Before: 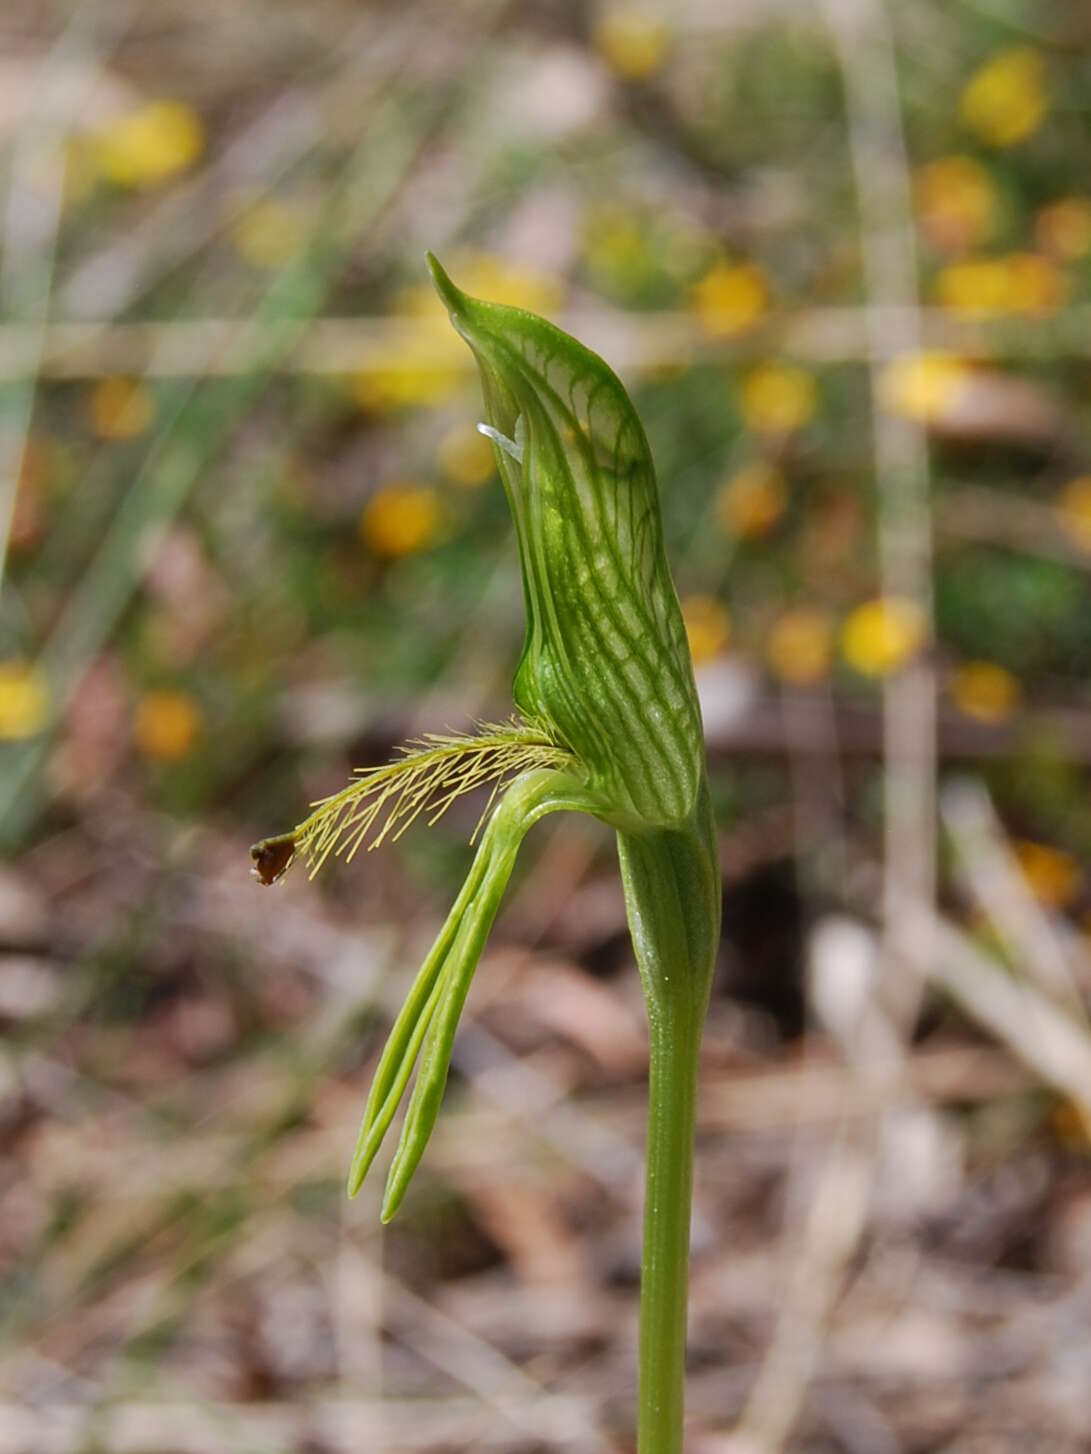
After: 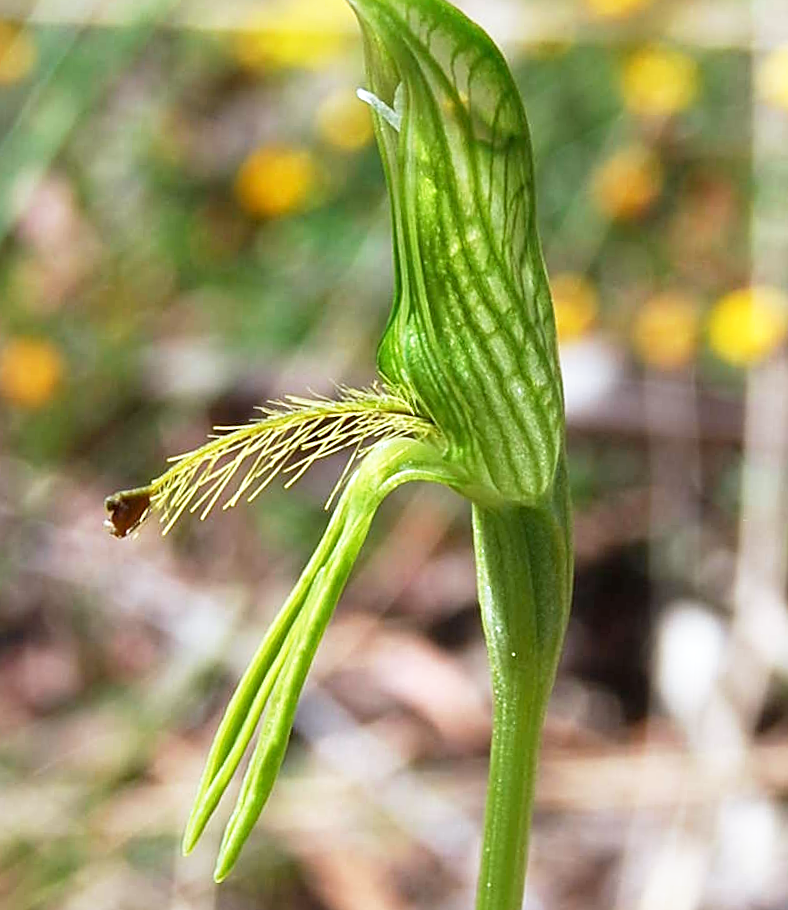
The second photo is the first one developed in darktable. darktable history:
sharpen: on, module defaults
crop and rotate: angle -3.37°, left 9.79%, top 20.73%, right 12.42%, bottom 11.82%
color calibration: illuminant Planckian (black body), adaptation linear Bradford (ICC v4), x 0.361, y 0.366, temperature 4511.61 K, saturation algorithm version 1 (2020)
exposure: black level correction 0.001, exposure 0.5 EV, compensate exposure bias true, compensate highlight preservation false
base curve: curves: ch0 [(0, 0) (0.688, 0.865) (1, 1)], preserve colors none
